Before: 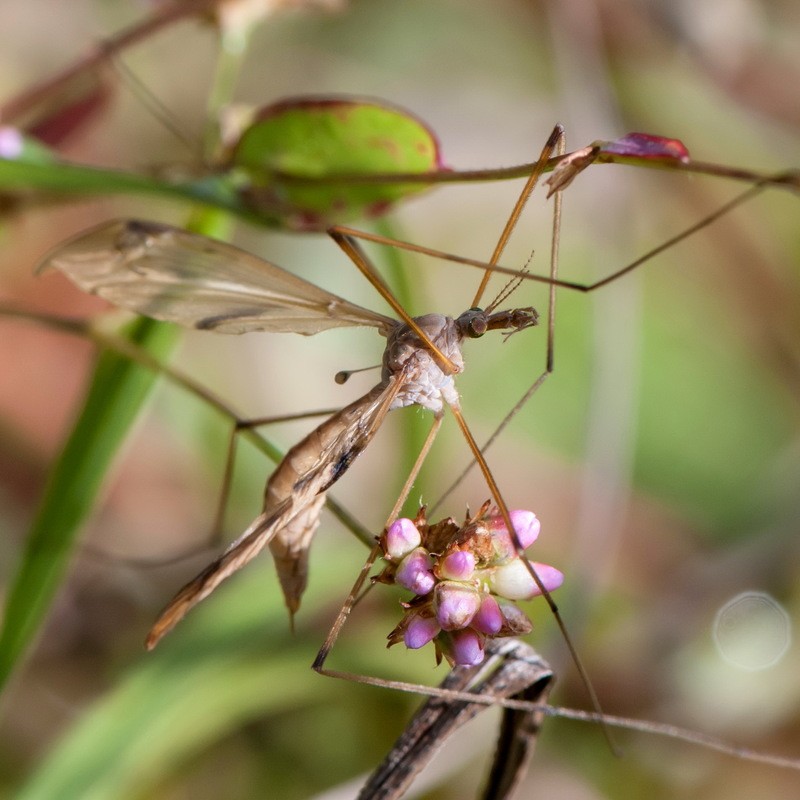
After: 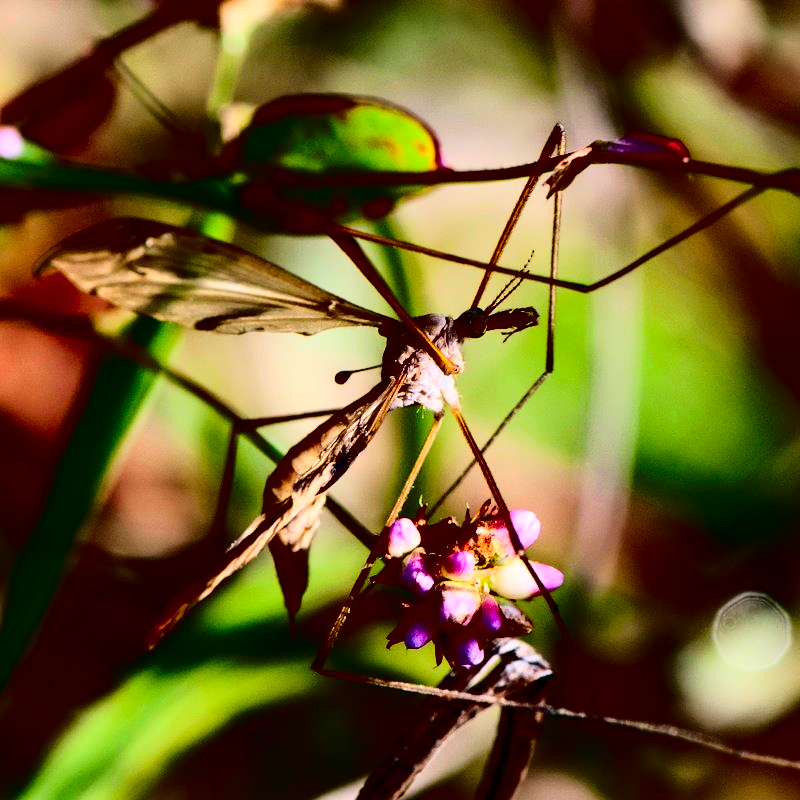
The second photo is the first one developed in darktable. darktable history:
contrast brightness saturation: contrast 0.783, brightness -0.997, saturation 0.988
exposure: exposure 0.027 EV, compensate highlight preservation false
color calibration: illuminant same as pipeline (D50), adaptation none (bypass), x 0.334, y 0.334, temperature 5016.81 K
